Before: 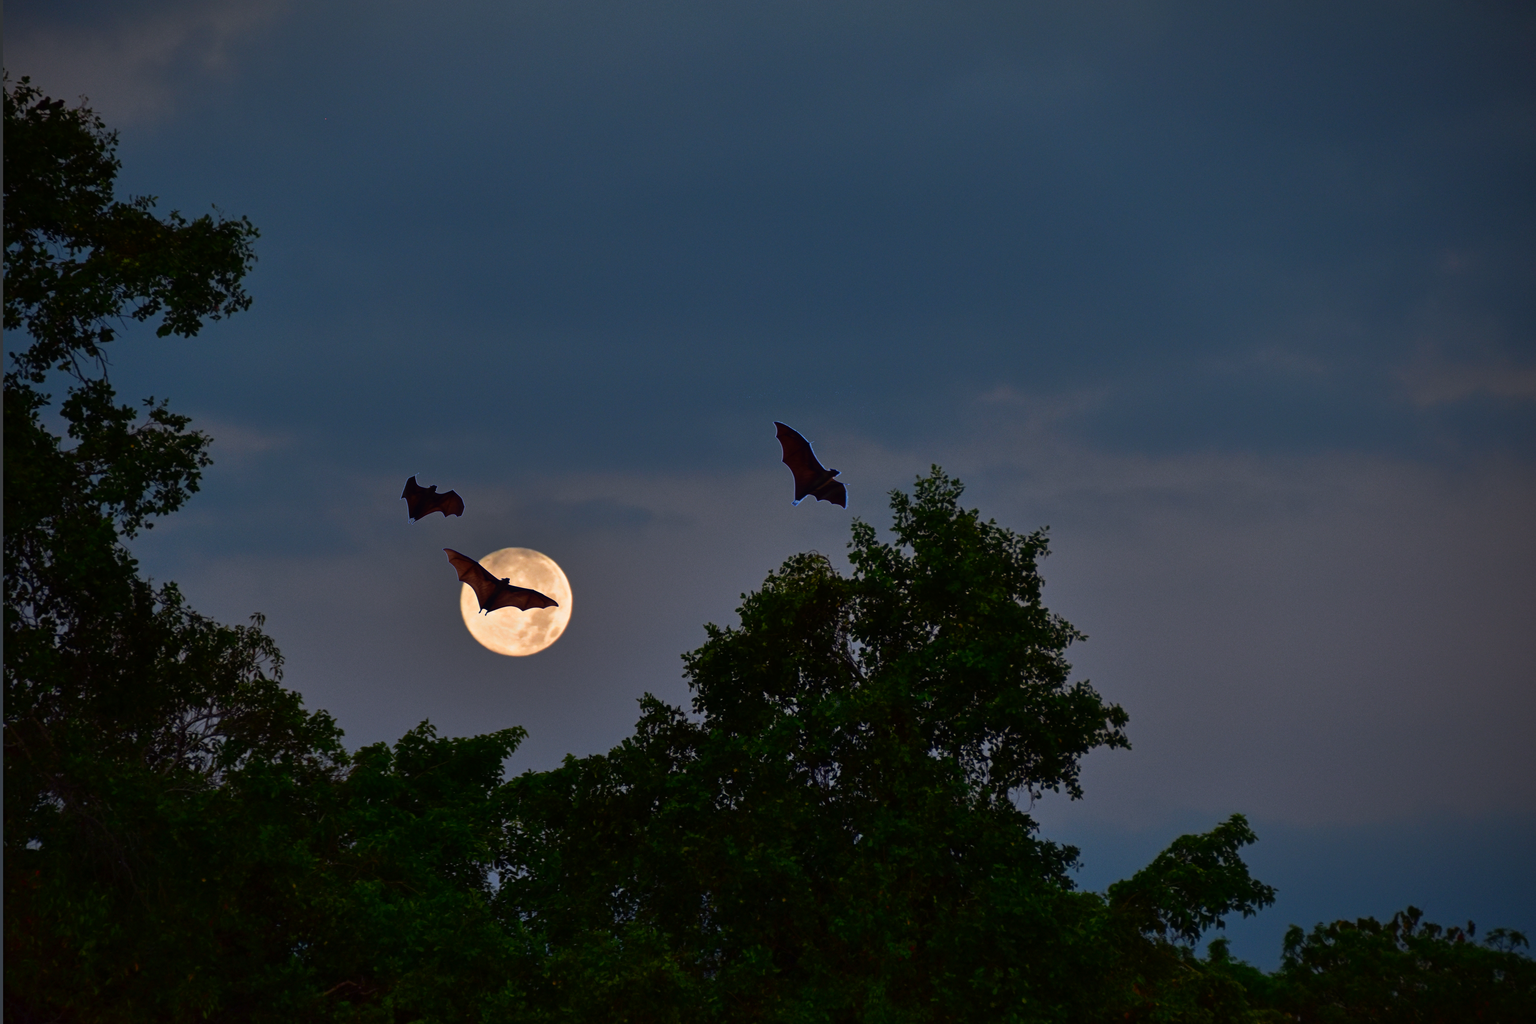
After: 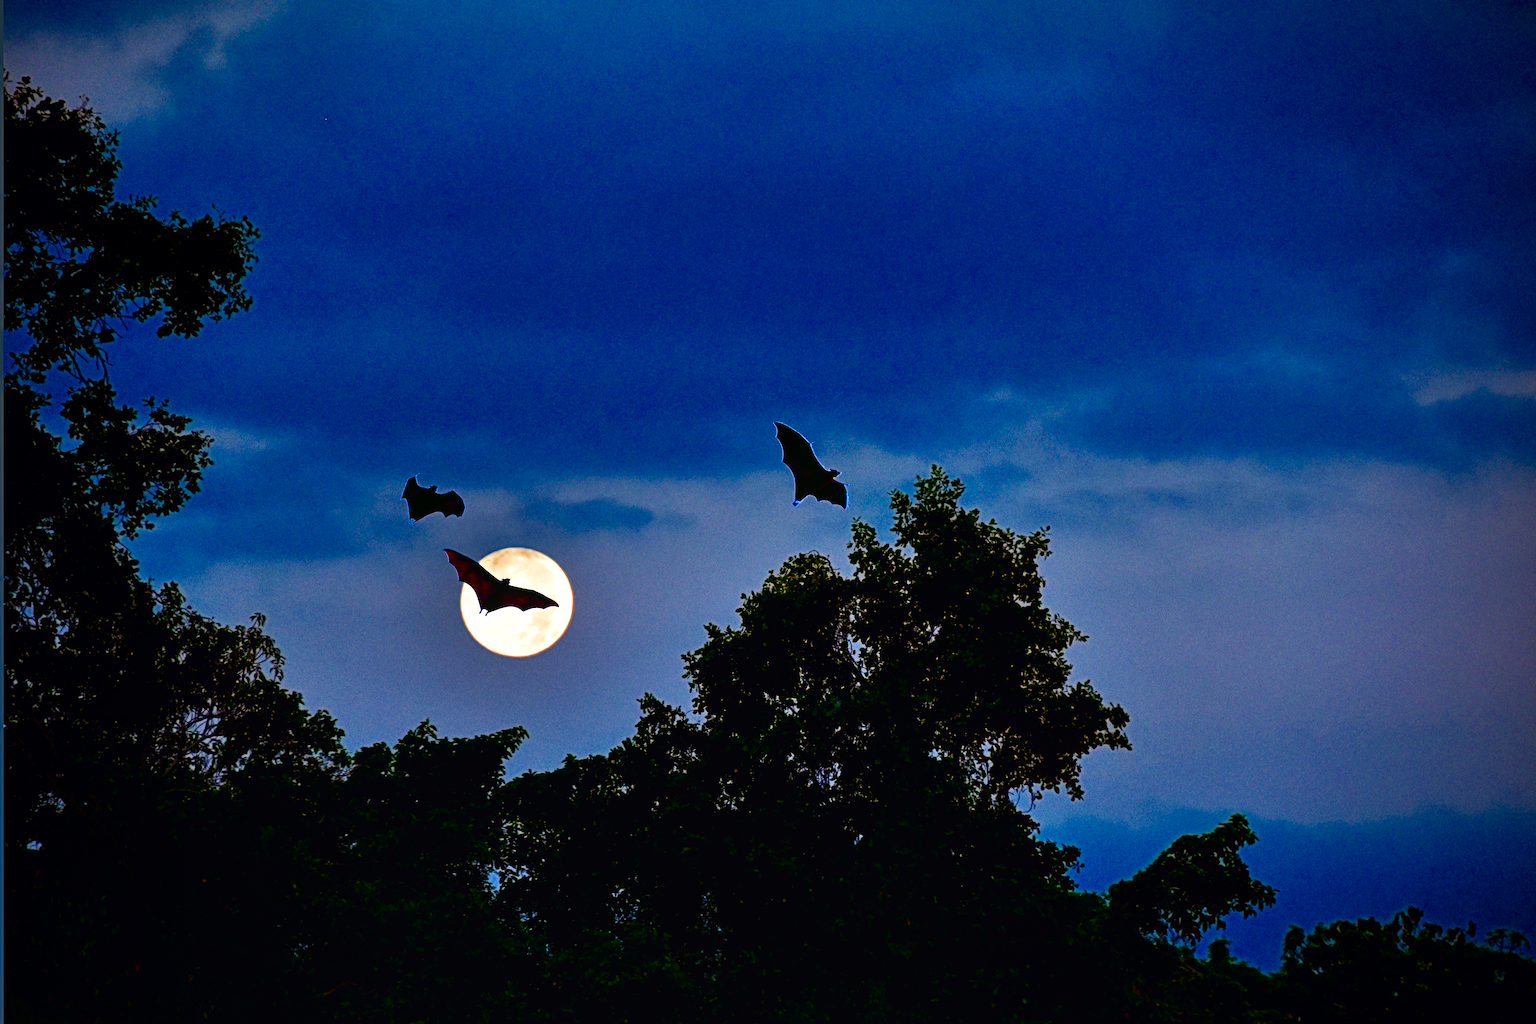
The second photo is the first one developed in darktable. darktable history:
tone equalizer: mask exposure compensation -0.501 EV
haze removal: compatibility mode true, adaptive false
color balance rgb: perceptual saturation grading › global saturation 20%, perceptual saturation grading › highlights -50.492%, perceptual saturation grading › shadows 30.505%, global vibrance -0.517%, saturation formula JzAzBz (2021)
base curve: curves: ch0 [(0, 0.003) (0.001, 0.002) (0.006, 0.004) (0.02, 0.022) (0.048, 0.086) (0.094, 0.234) (0.162, 0.431) (0.258, 0.629) (0.385, 0.8) (0.548, 0.918) (0.751, 0.988) (1, 1)], preserve colors none
local contrast: highlights 102%, shadows 97%, detail 119%, midtone range 0.2
contrast brightness saturation: contrast 0.085, saturation 0.271
